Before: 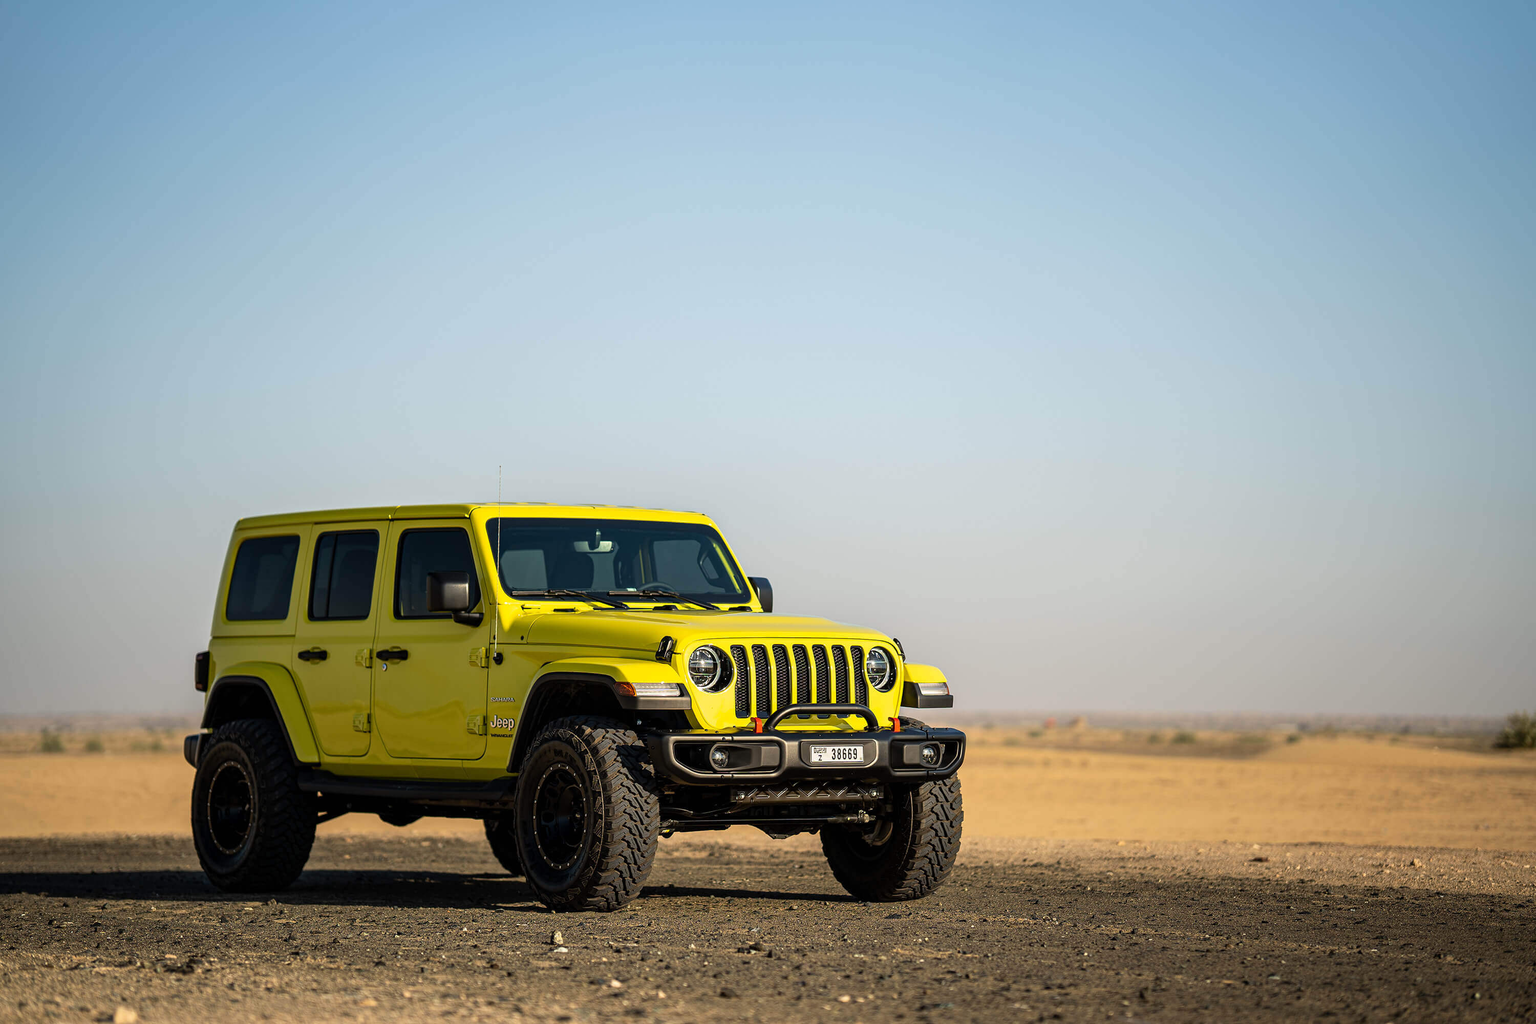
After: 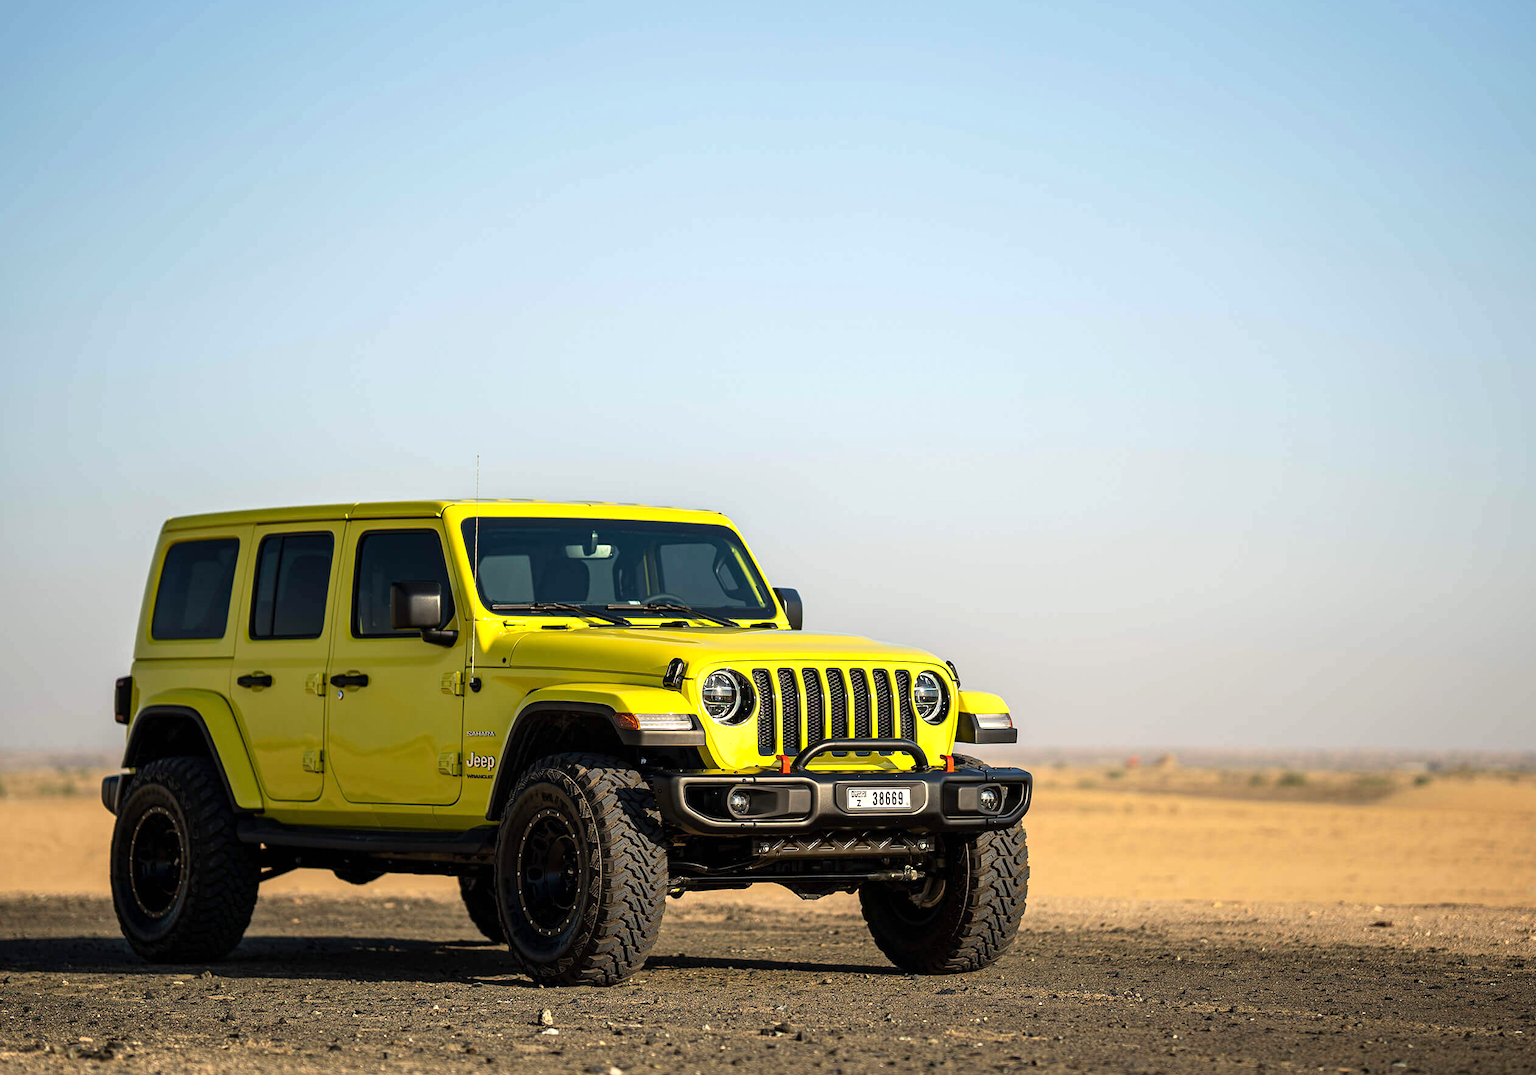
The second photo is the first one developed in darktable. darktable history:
exposure: exposure 0.3 EV, compensate highlight preservation false
crop: left 6.446%, top 8.188%, right 9.538%, bottom 3.548%
